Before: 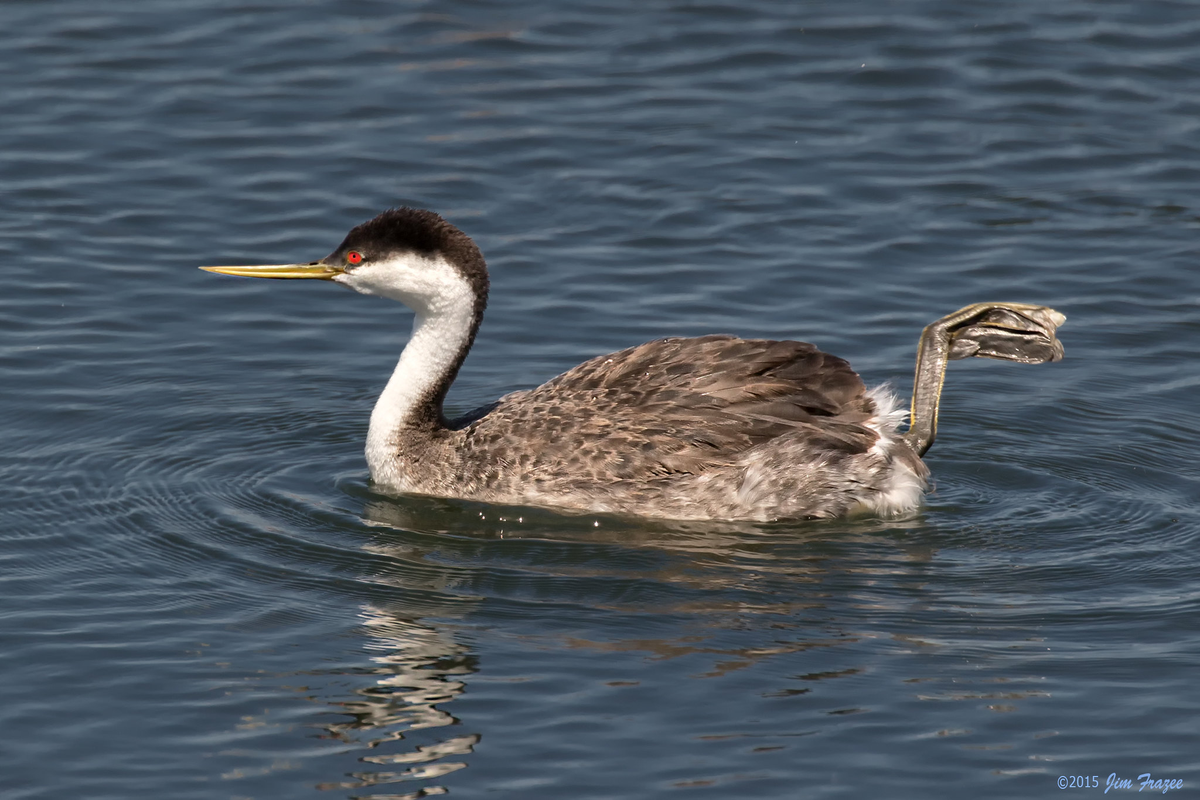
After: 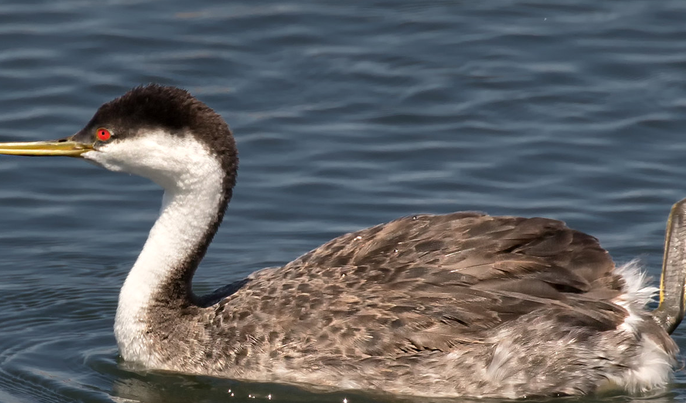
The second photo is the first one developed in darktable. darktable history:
tone equalizer: on, module defaults
crop: left 20.932%, top 15.471%, right 21.848%, bottom 34.081%
